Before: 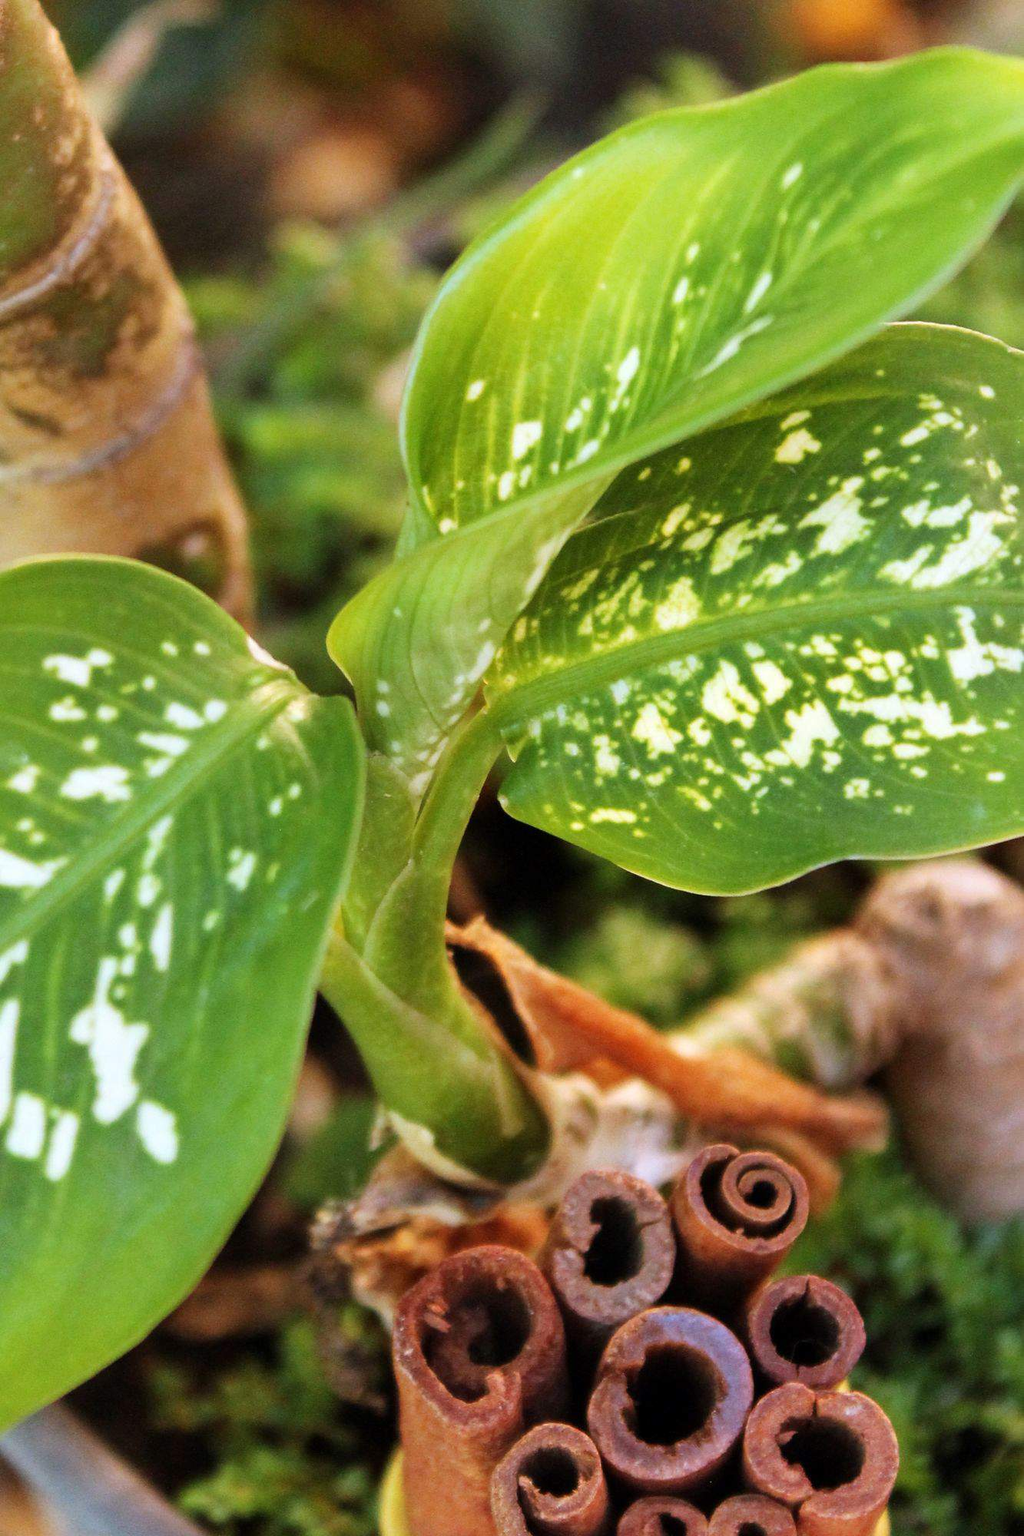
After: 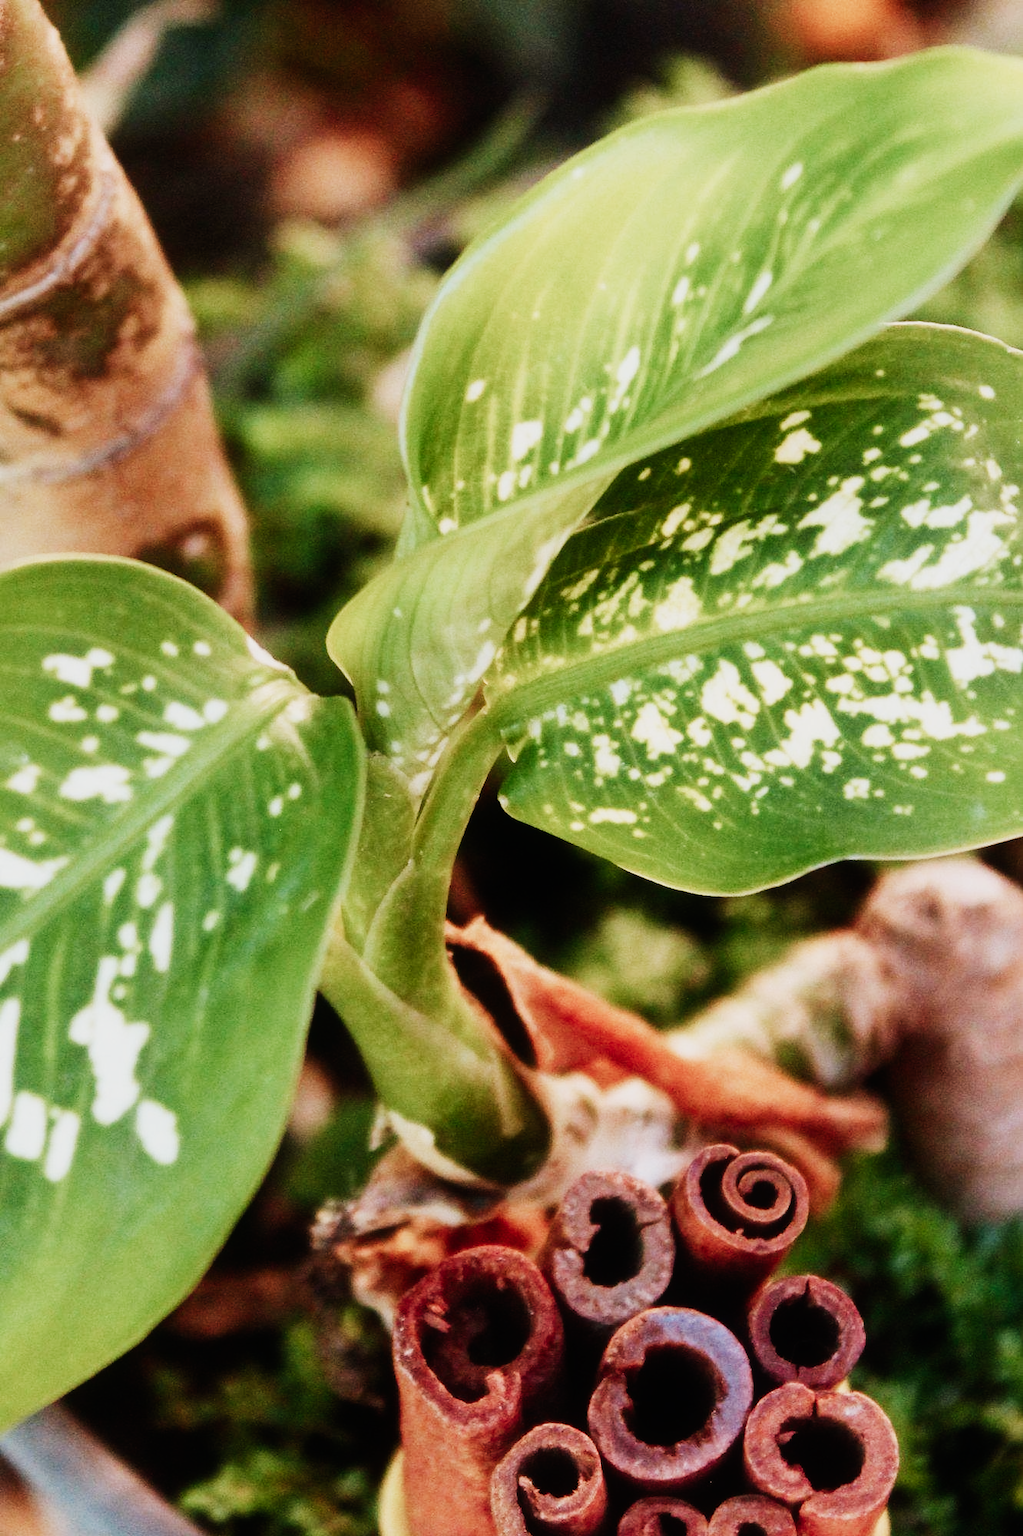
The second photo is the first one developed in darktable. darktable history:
contrast equalizer: y [[0.5, 0.5, 0.478, 0.5, 0.5, 0.5], [0.5 ×6], [0.5 ×6], [0 ×6], [0 ×6]]
color equalizer: saturation › orange 0.972, saturation › cyan 1.04, saturation › blue 1.04, brightness › orange 1.03, brightness › green 0.972, brightness › cyan 0.961, brightness › blue 0.972
diffuse or sharpen "bloom 10%": radius span 32, 1st order speed 50%, 2nd order speed 50%, 3rd order speed 50%, 4th order speed 50% | blend: blend mode normal, opacity 10%; mask: uniform (no mask)
diffuse or sharpen "_builtin_sharpen demosaicing | AA filter": edge sensitivity 1, 1st order anisotropy 100%, 2nd order anisotropy 100%, 3rd order anisotropy 100%, 4th order anisotropy 100%, 1st order speed -25%, 2nd order speed -25%, 3rd order speed -25%, 4th order speed -25%
diffuse or sharpen "_builtin_local contrast | fast": radius span 512, edge sensitivity 0.01, edge threshold 0.05, 3rd order anisotropy 500%, 3rd order speed -50%, central radius 512
diffuse or sharpen "_builtin_lens deblur | medium": iterations 16, radius span 10, edge sensitivity 3, edge threshold 1, 1st order anisotropy 100%, 3rd order anisotropy 100%, 1st order speed -25%, 2nd order speed 12.5%, 3rd order speed -50%, 4th order speed 25%
sigmoid: contrast 1.7, skew -0.2, preserve hue 0%, red attenuation 0.1, red rotation 0.035, green attenuation 0.1, green rotation -0.017, blue attenuation 0.15, blue rotation -0.052, base primaries Rec2020
rgb primaries "creative|pastel": red hue -0.035, red purity 0.85, green hue 0.087, green purity 0.85, blue hue -0.122, blue purity 1.2
color balance rgb "creative|pastel": shadows lift › chroma 1%, shadows lift › hue 217.2°, power › hue 310.8°, highlights gain › chroma 1%, highlights gain › hue 54°, global offset › luminance 0.5%, global offset › hue 171.6°, perceptual saturation grading › global saturation 14.09%, perceptual saturation grading › highlights -25%, perceptual saturation grading › shadows 30%, perceptual brilliance grading › highlights 13.42%, perceptual brilliance grading › mid-tones 8.05%, perceptual brilliance grading › shadows -17.45%, global vibrance 25%
